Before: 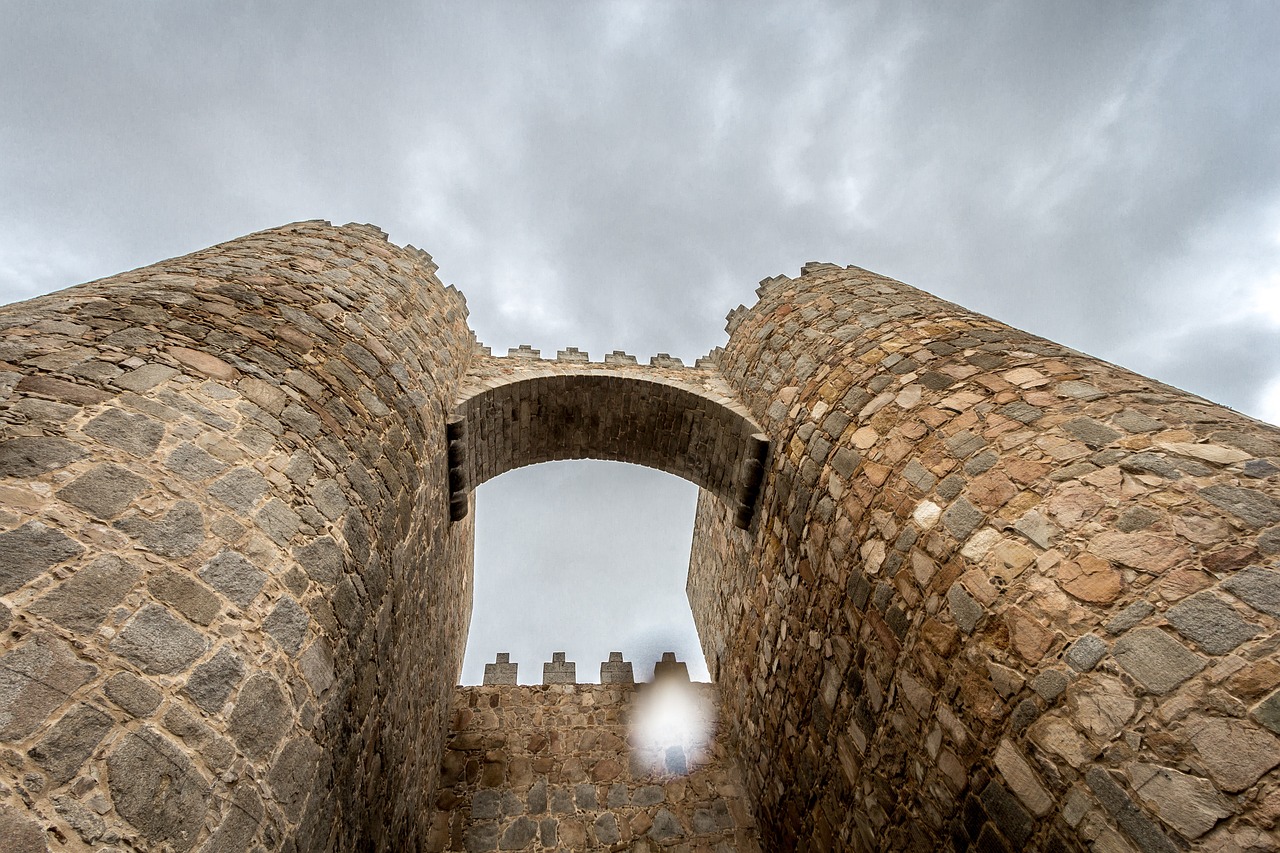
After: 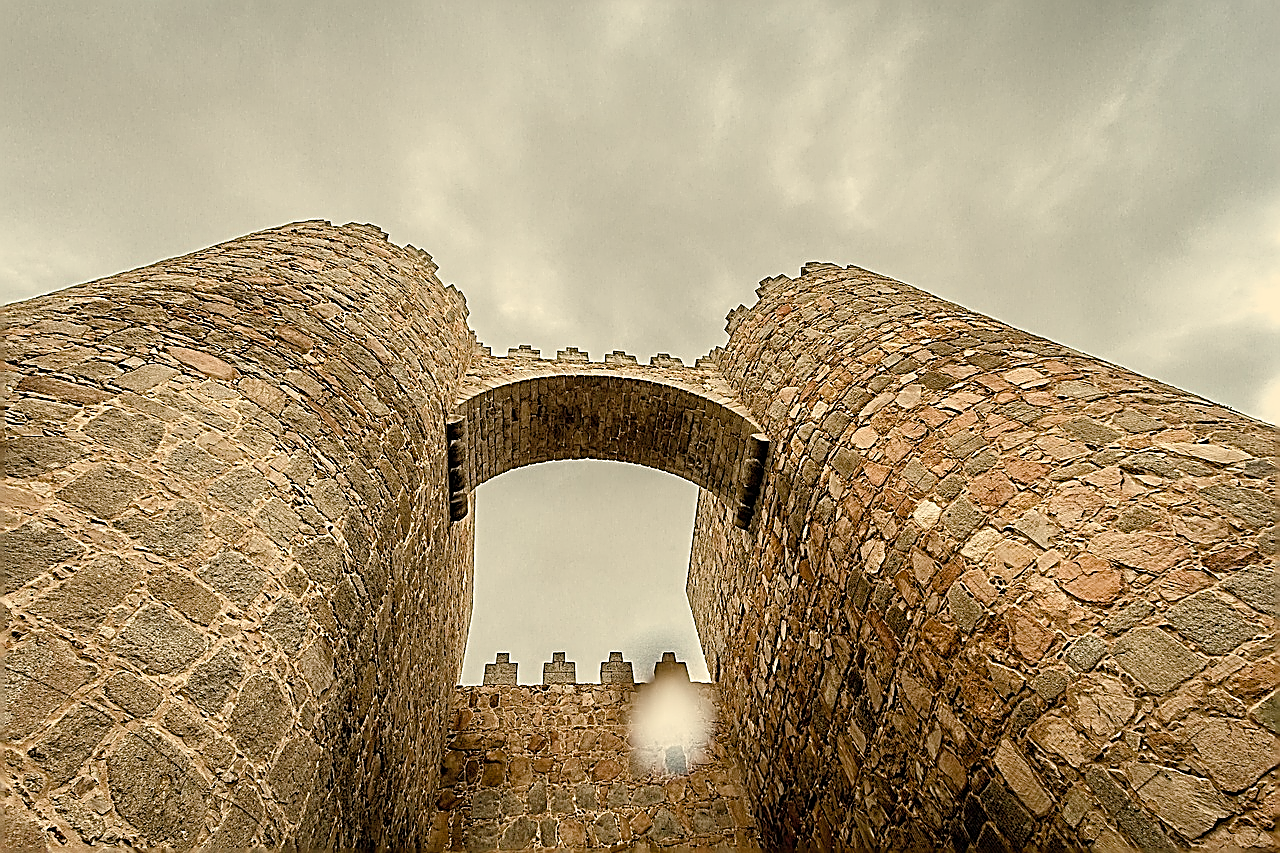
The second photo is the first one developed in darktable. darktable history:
color balance rgb: shadows lift › chroma 1%, shadows lift › hue 113°, highlights gain › chroma 0.2%, highlights gain › hue 333°, perceptual saturation grading › global saturation 20%, perceptual saturation grading › highlights -50%, perceptual saturation grading › shadows 25%, contrast -10%
contrast brightness saturation: contrast 0.05, brightness 0.06, saturation 0.01
sharpen: amount 2
white balance: red 1.08, blue 0.791
